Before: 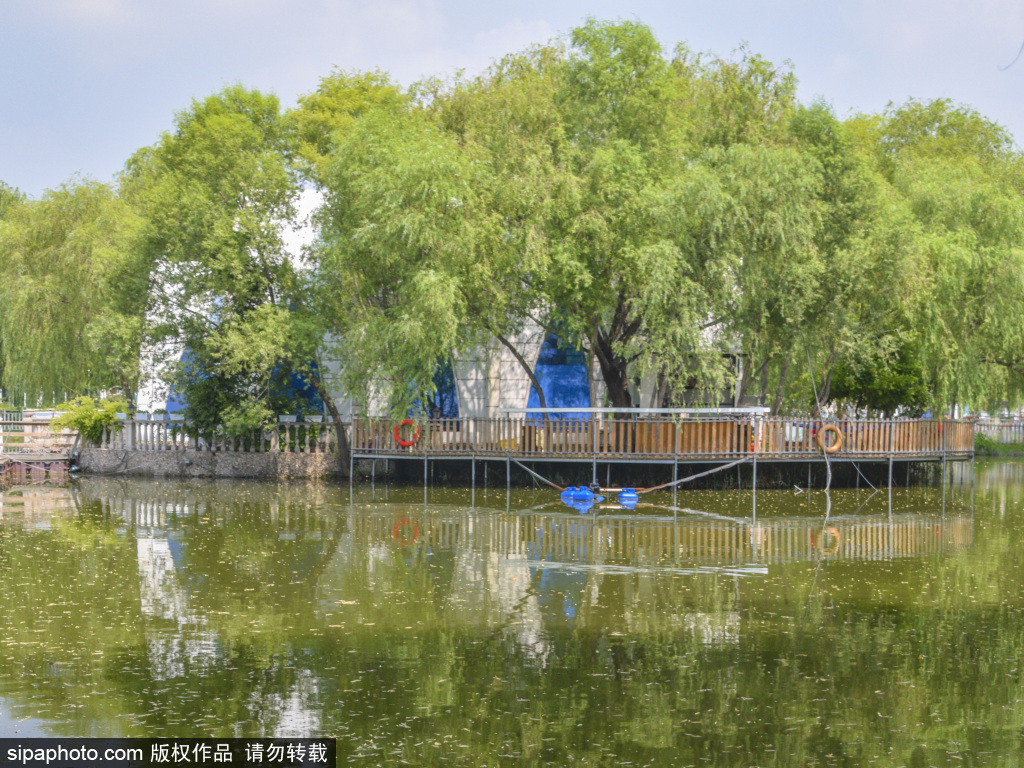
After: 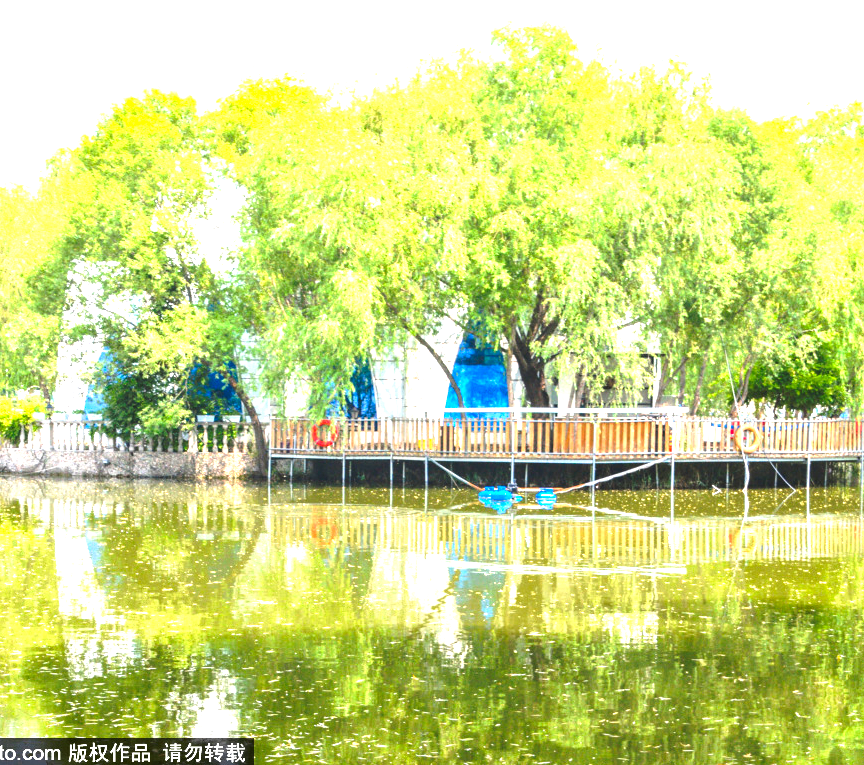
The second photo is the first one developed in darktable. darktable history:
exposure: black level correction 0, exposure 1.9 EV, compensate highlight preservation false
tone curve: curves: ch0 [(0, 0) (0.003, 0.002) (0.011, 0.009) (0.025, 0.02) (0.044, 0.035) (0.069, 0.055) (0.1, 0.08) (0.136, 0.109) (0.177, 0.142) (0.224, 0.179) (0.277, 0.222) (0.335, 0.268) (0.399, 0.329) (0.468, 0.409) (0.543, 0.495) (0.623, 0.579) (0.709, 0.669) (0.801, 0.767) (0.898, 0.885) (1, 1)], preserve colors none
crop: left 8.026%, right 7.374%
